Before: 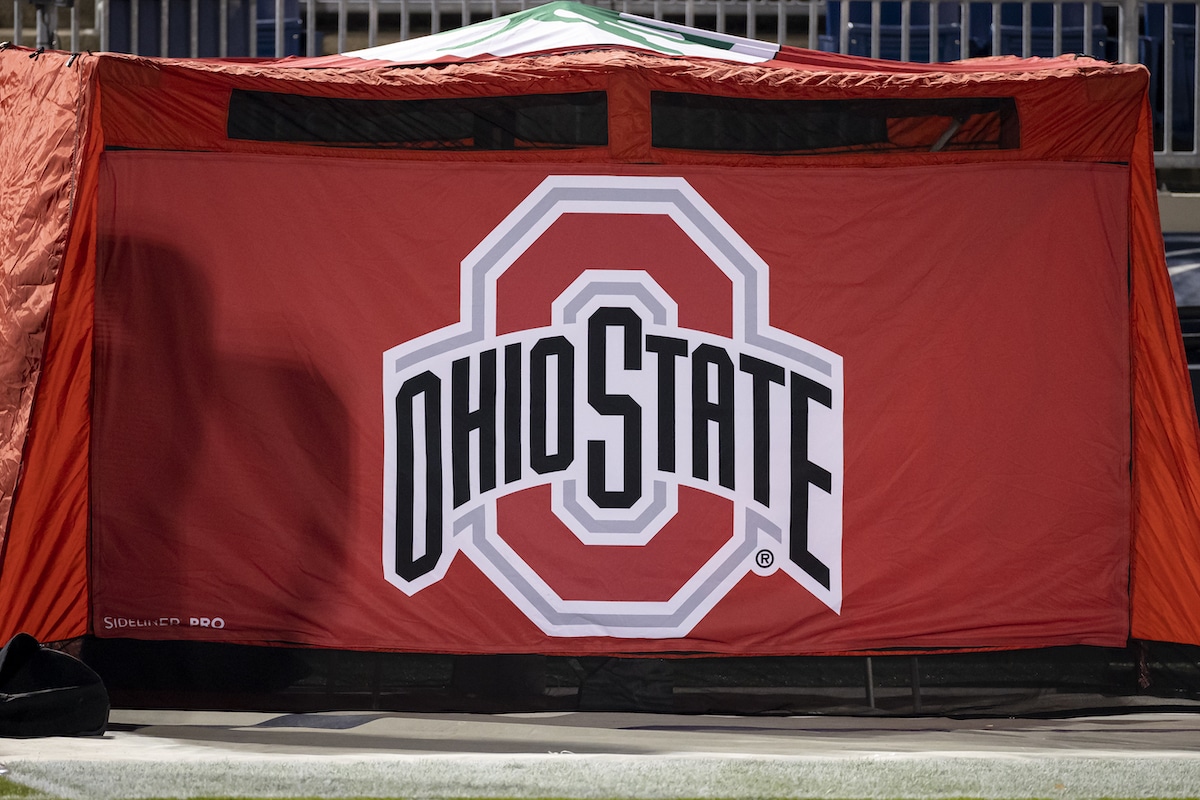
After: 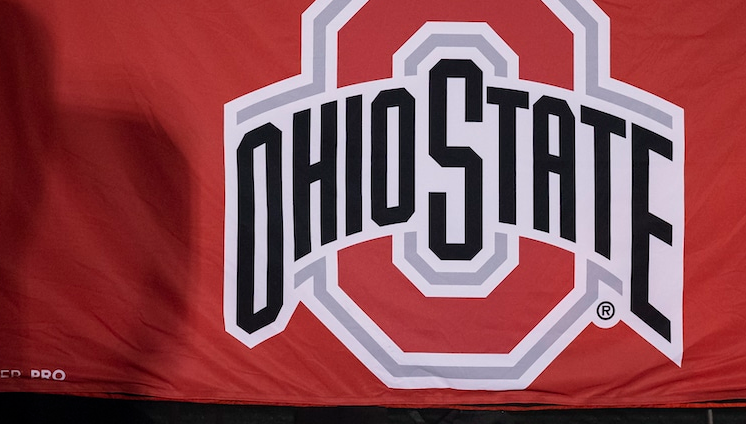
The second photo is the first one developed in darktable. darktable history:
crop: left 13.275%, top 31.109%, right 24.529%, bottom 15.768%
